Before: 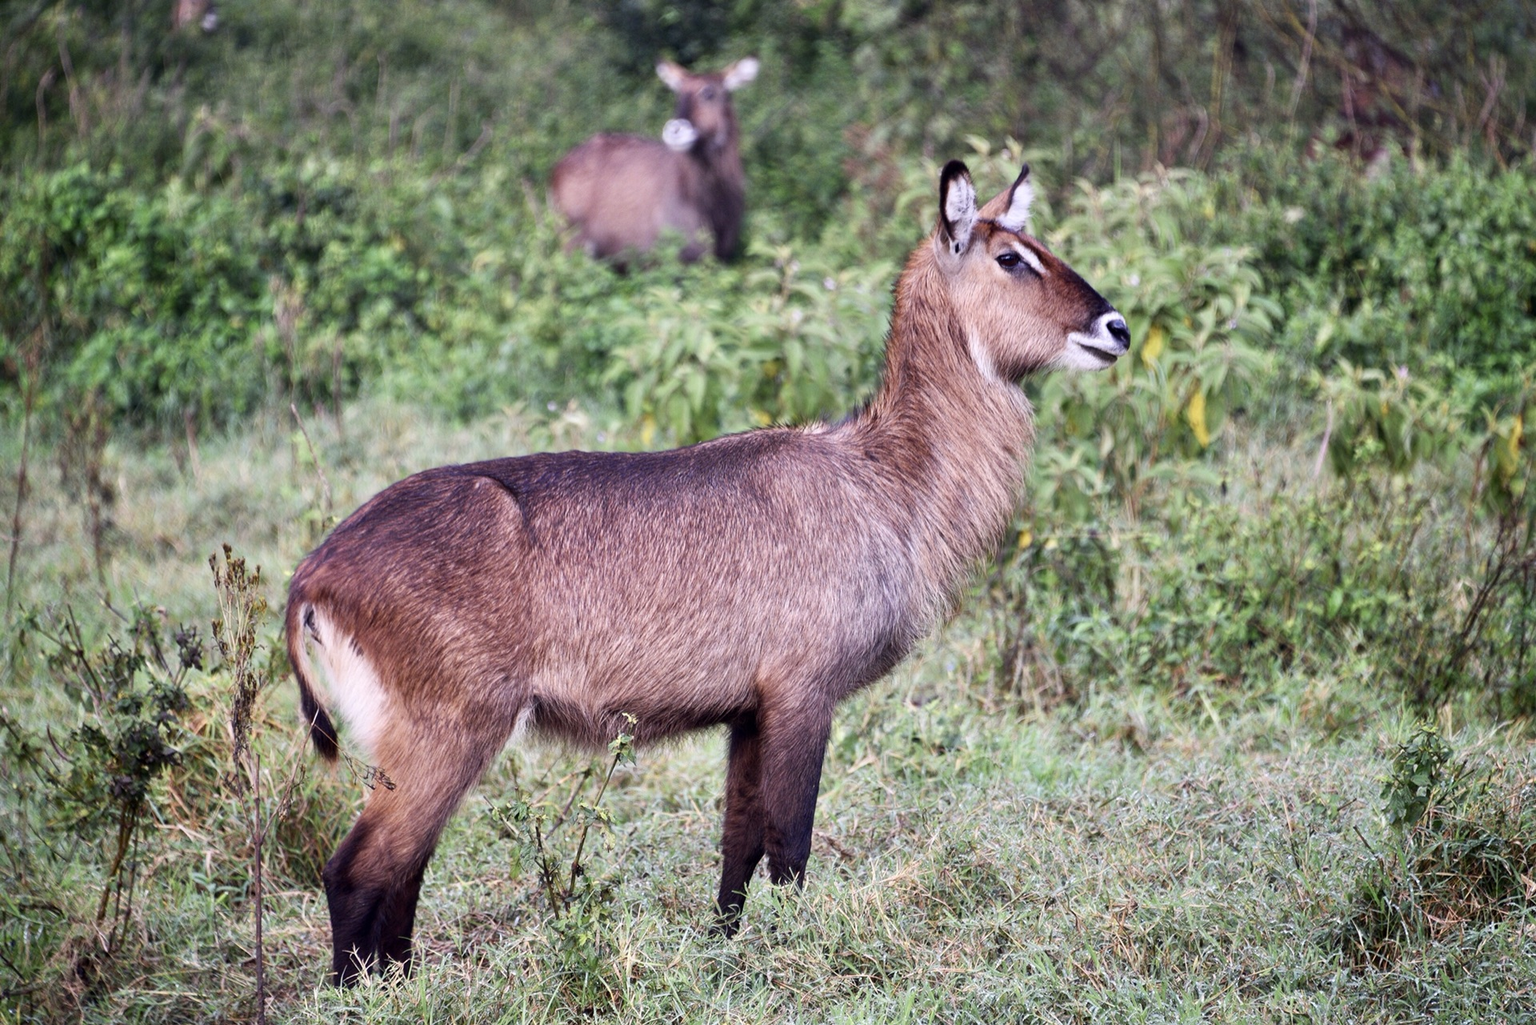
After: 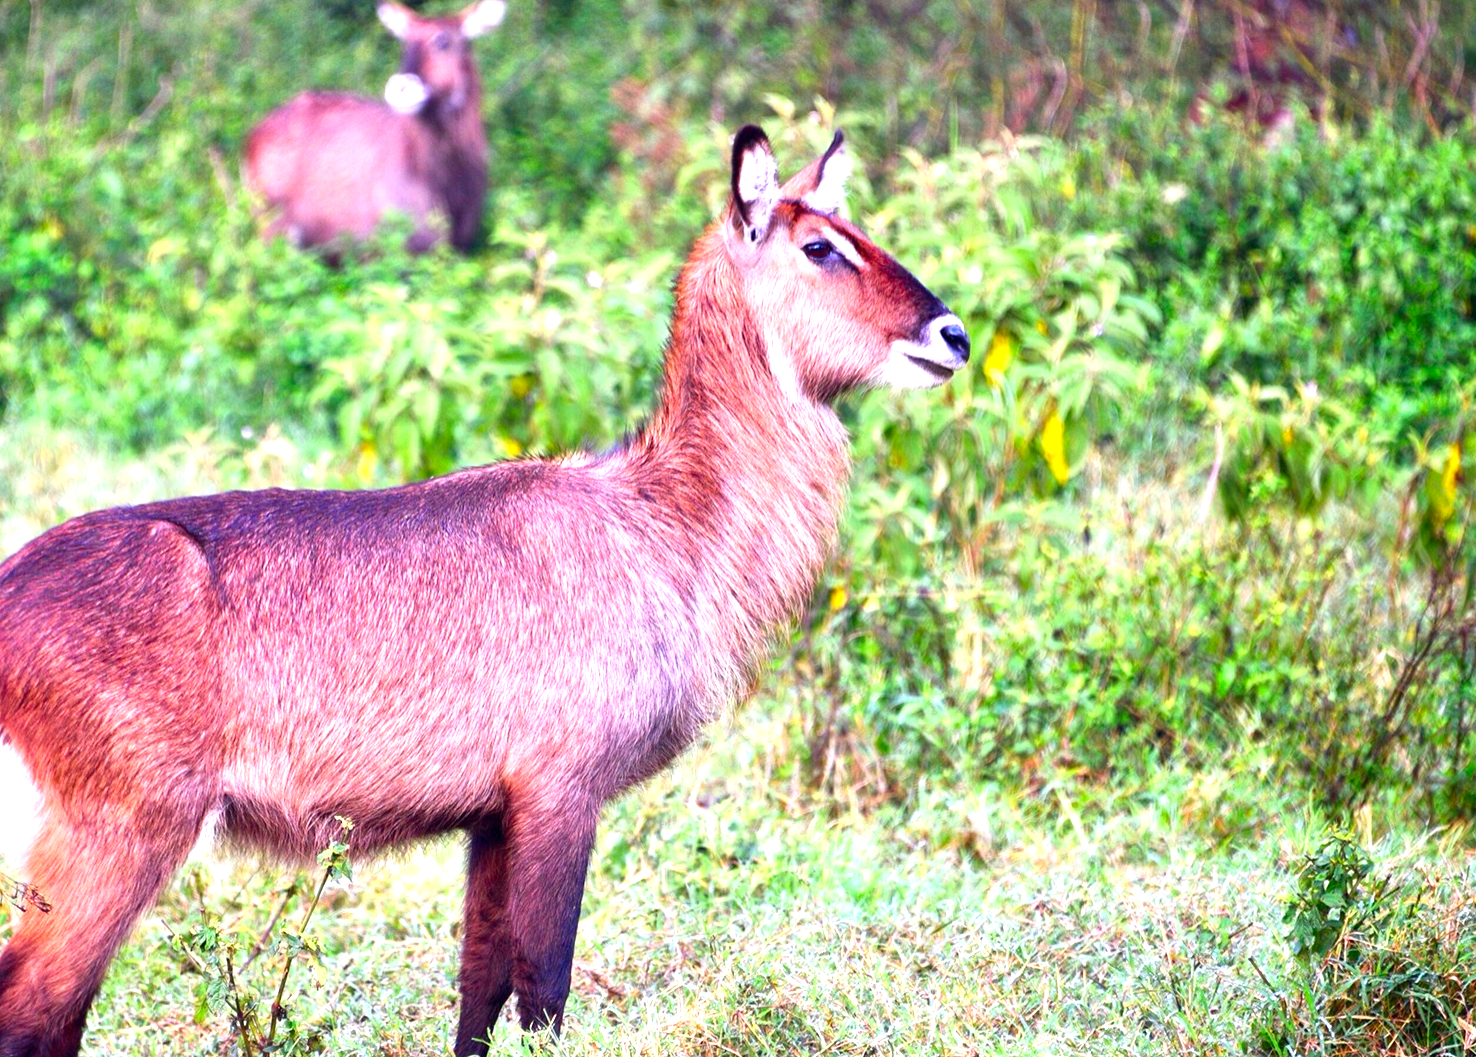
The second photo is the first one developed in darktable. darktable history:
color zones: curves: ch1 [(0, -0.394) (0.143, -0.394) (0.286, -0.394) (0.429, -0.392) (0.571, -0.391) (0.714, -0.391) (0.857, -0.391) (1, -0.394)], mix -137.38%
crop: left 23.101%, top 5.925%, bottom 11.551%
exposure: black level correction 0, exposure 1.023 EV, compensate highlight preservation false
